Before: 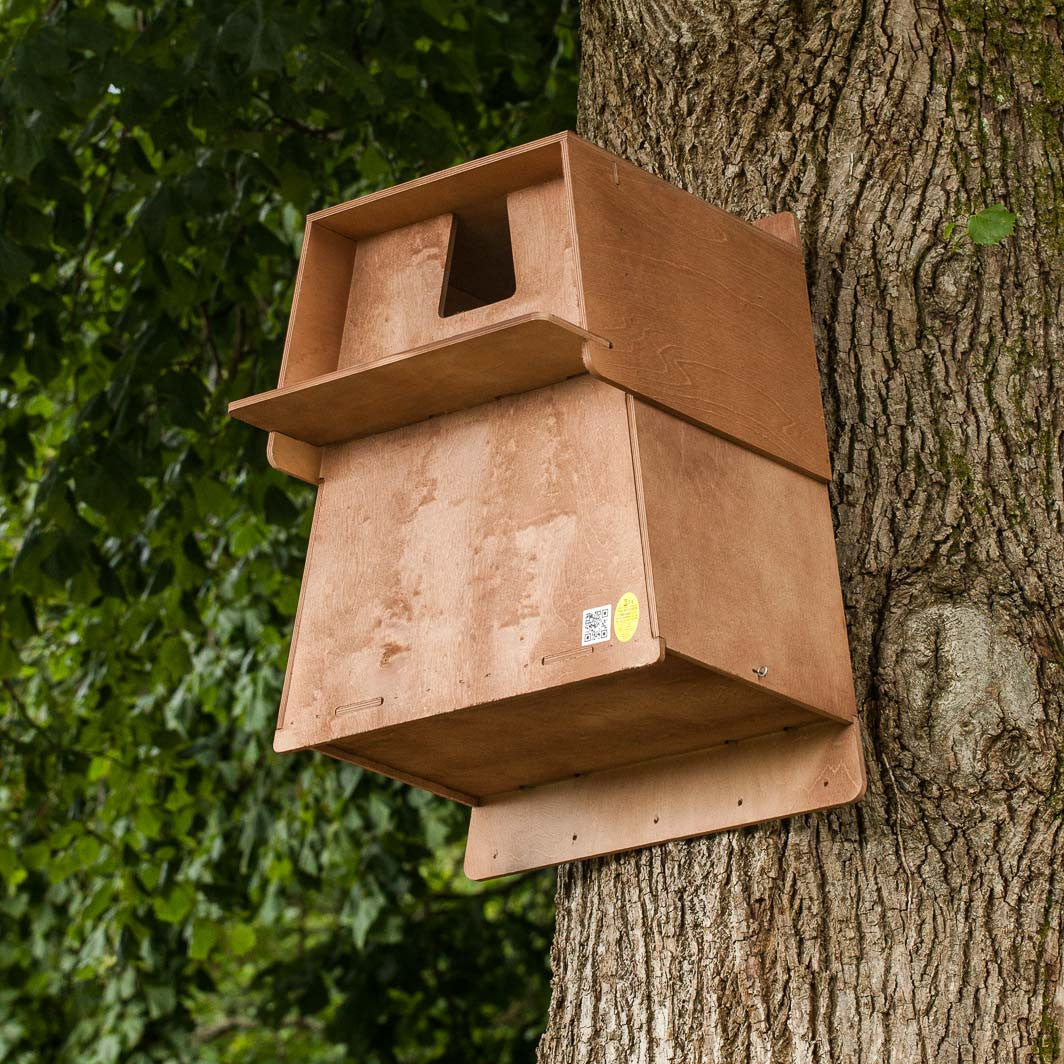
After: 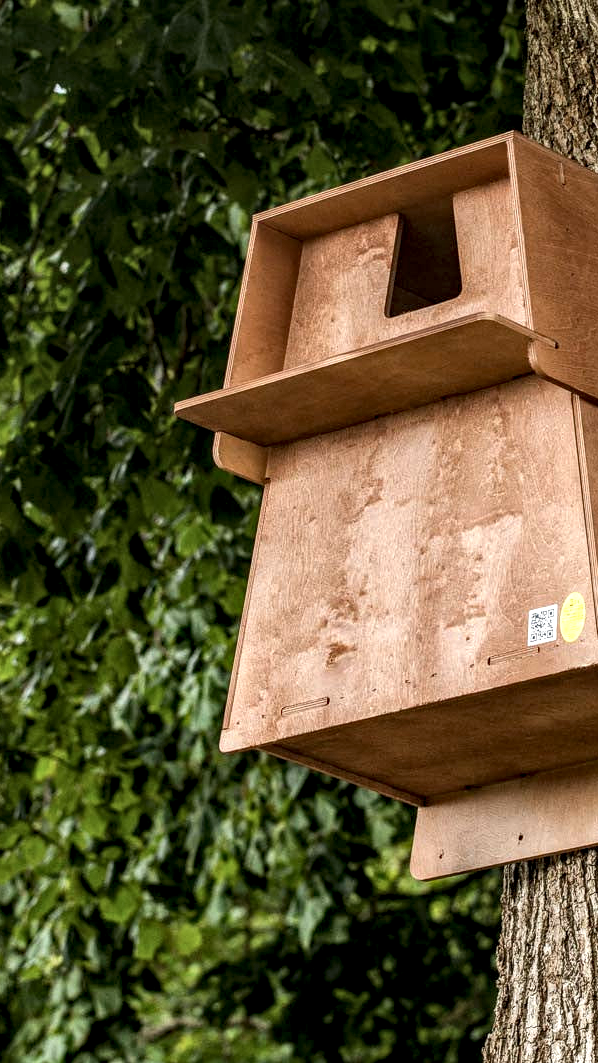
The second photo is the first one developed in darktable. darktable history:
contrast brightness saturation: saturation -0.05
crop: left 5.114%, right 38.589%
haze removal: compatibility mode true, adaptive false
local contrast: highlights 60%, shadows 60%, detail 160%
